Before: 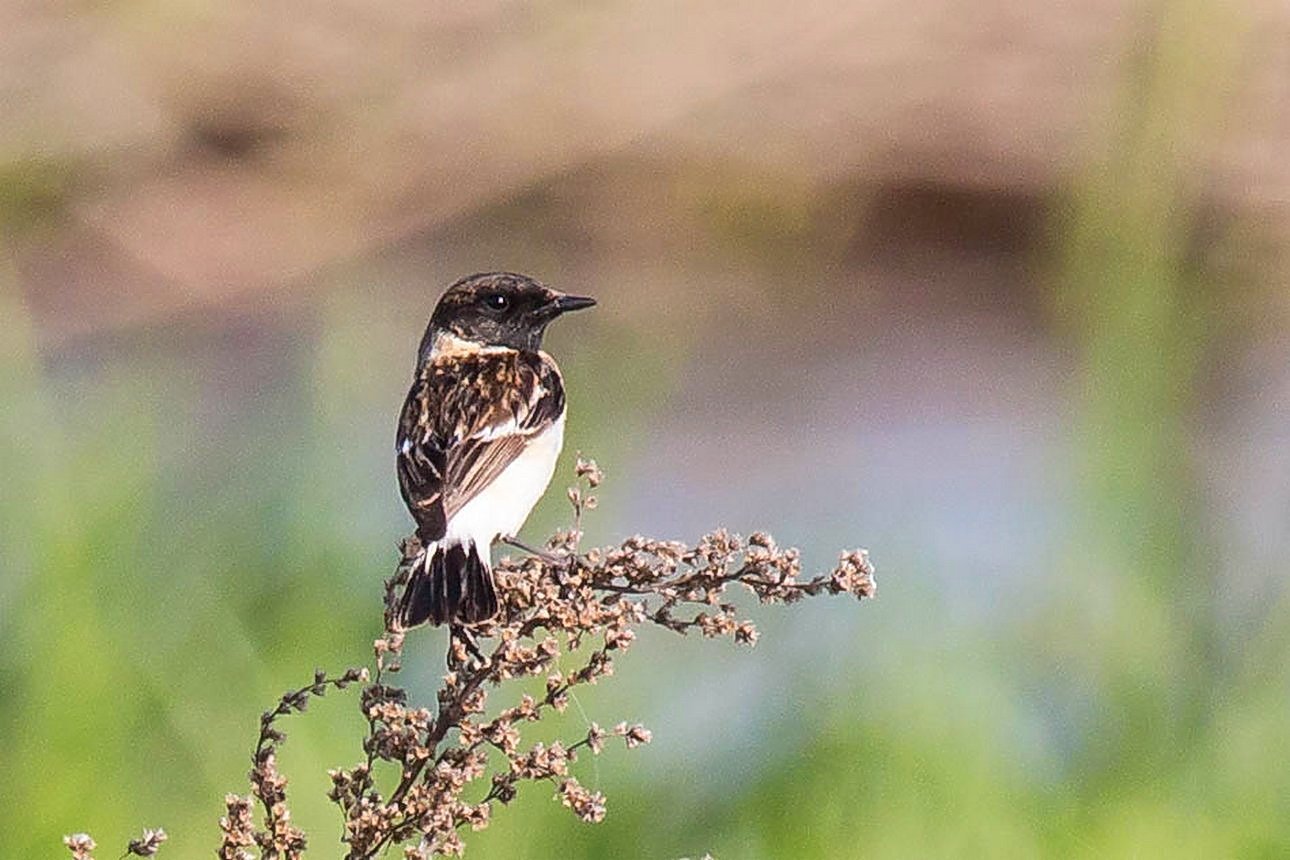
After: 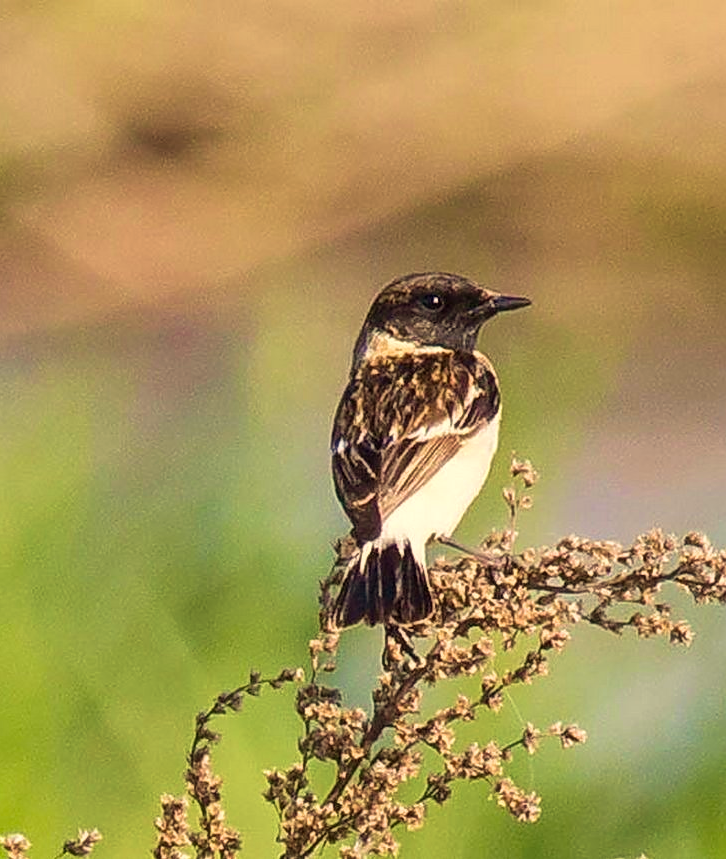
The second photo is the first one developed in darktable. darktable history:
velvia: strength 45%
crop: left 5.114%, right 38.589%
color correction: highlights a* 1.39, highlights b* 17.83
